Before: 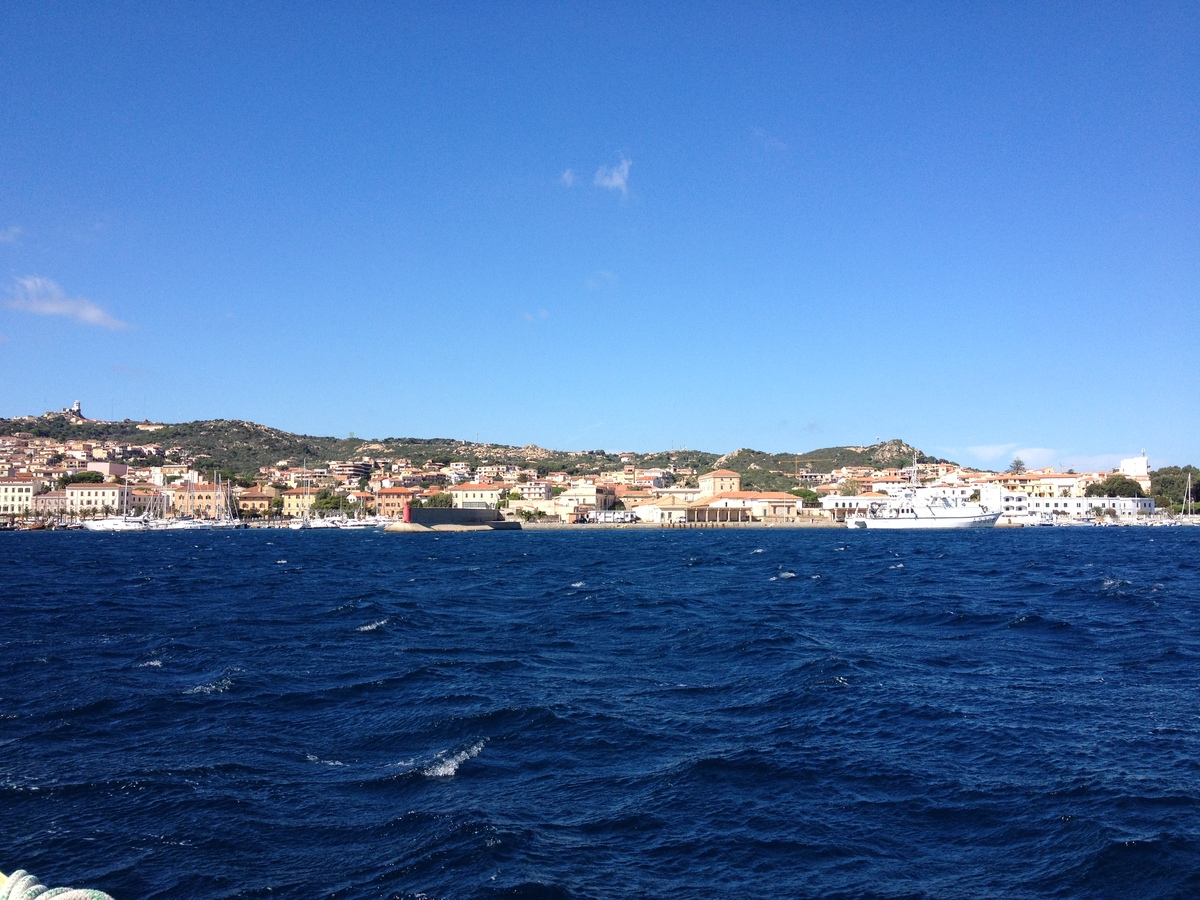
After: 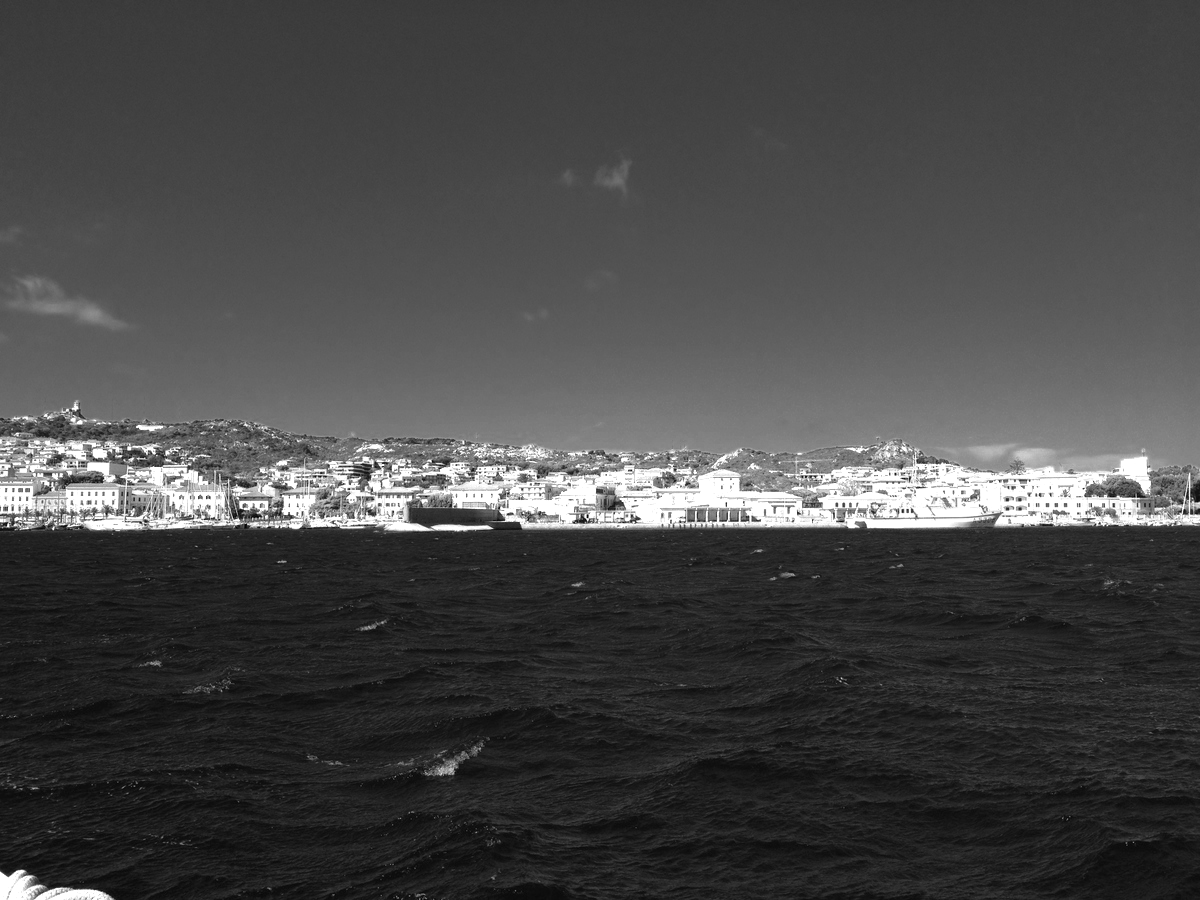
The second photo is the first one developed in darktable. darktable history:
color zones: curves: ch0 [(0, 0.554) (0.146, 0.662) (0.293, 0.86) (0.503, 0.774) (0.637, 0.106) (0.74, 0.072) (0.866, 0.488) (0.998, 0.569)]; ch1 [(0, 0) (0.143, 0) (0.286, 0) (0.429, 0) (0.571, 0) (0.714, 0) (0.857, 0)]
exposure: exposure 0.162 EV, compensate highlight preservation false
